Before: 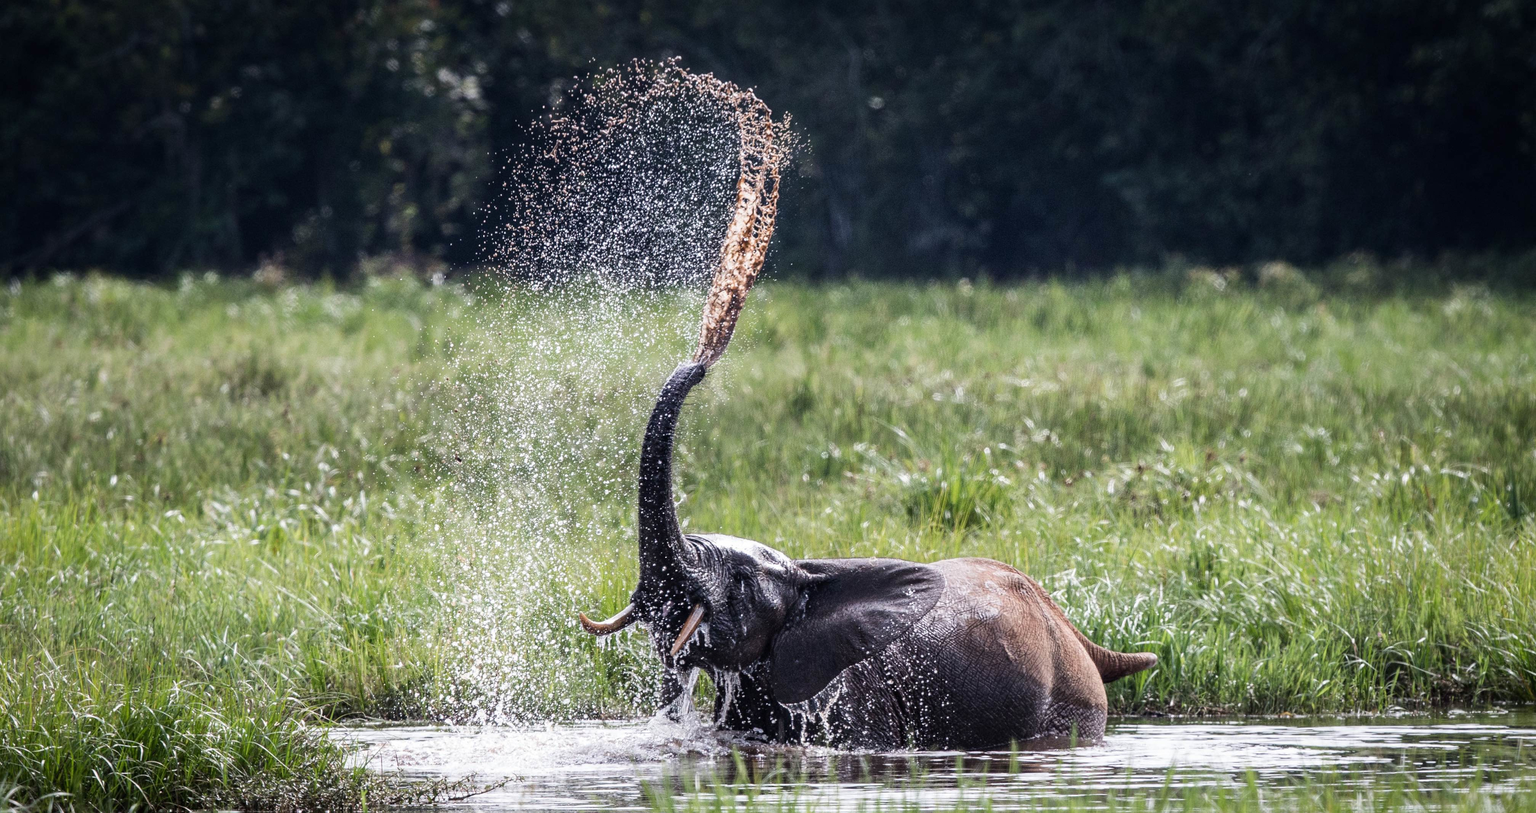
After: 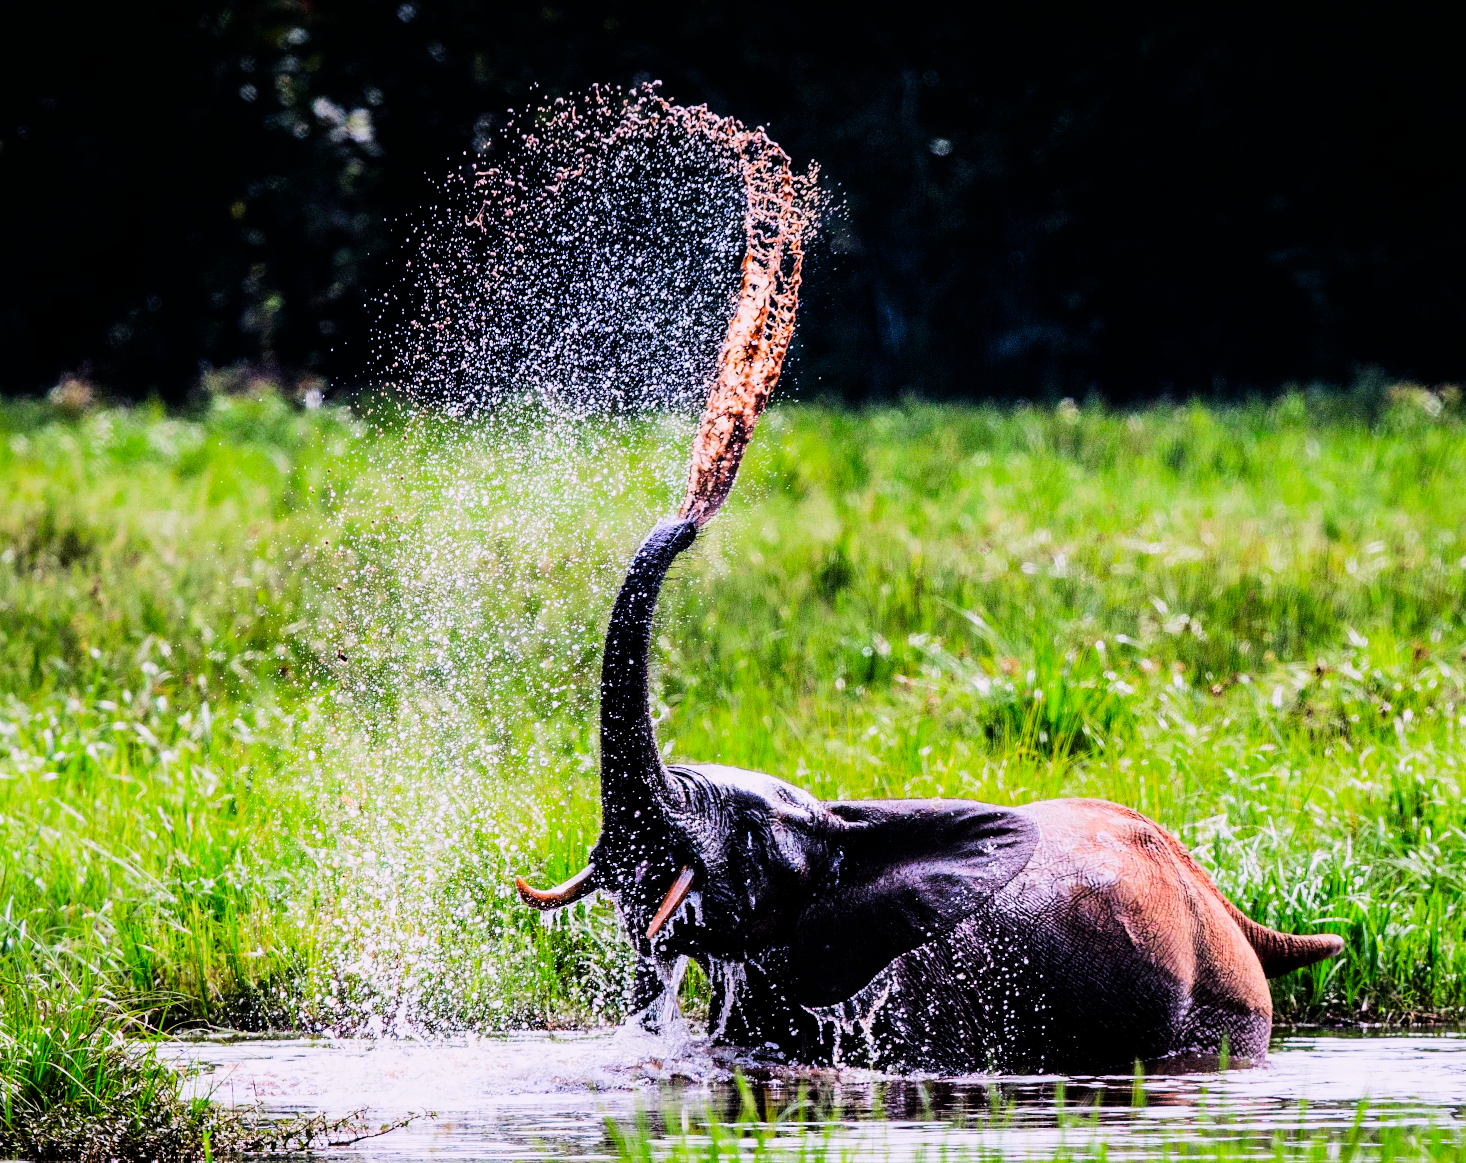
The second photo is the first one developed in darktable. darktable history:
crop and rotate: left 14.292%, right 19.041%
tone equalizer: -8 EV -0.417 EV, -7 EV -0.389 EV, -6 EV -0.333 EV, -5 EV -0.222 EV, -3 EV 0.222 EV, -2 EV 0.333 EV, -1 EV 0.389 EV, +0 EV 0.417 EV, edges refinement/feathering 500, mask exposure compensation -1.57 EV, preserve details no
color correction: highlights a* 1.59, highlights b* -1.7, saturation 2.48
filmic rgb: black relative exposure -5 EV, hardness 2.88, contrast 1.4, highlights saturation mix -30%
